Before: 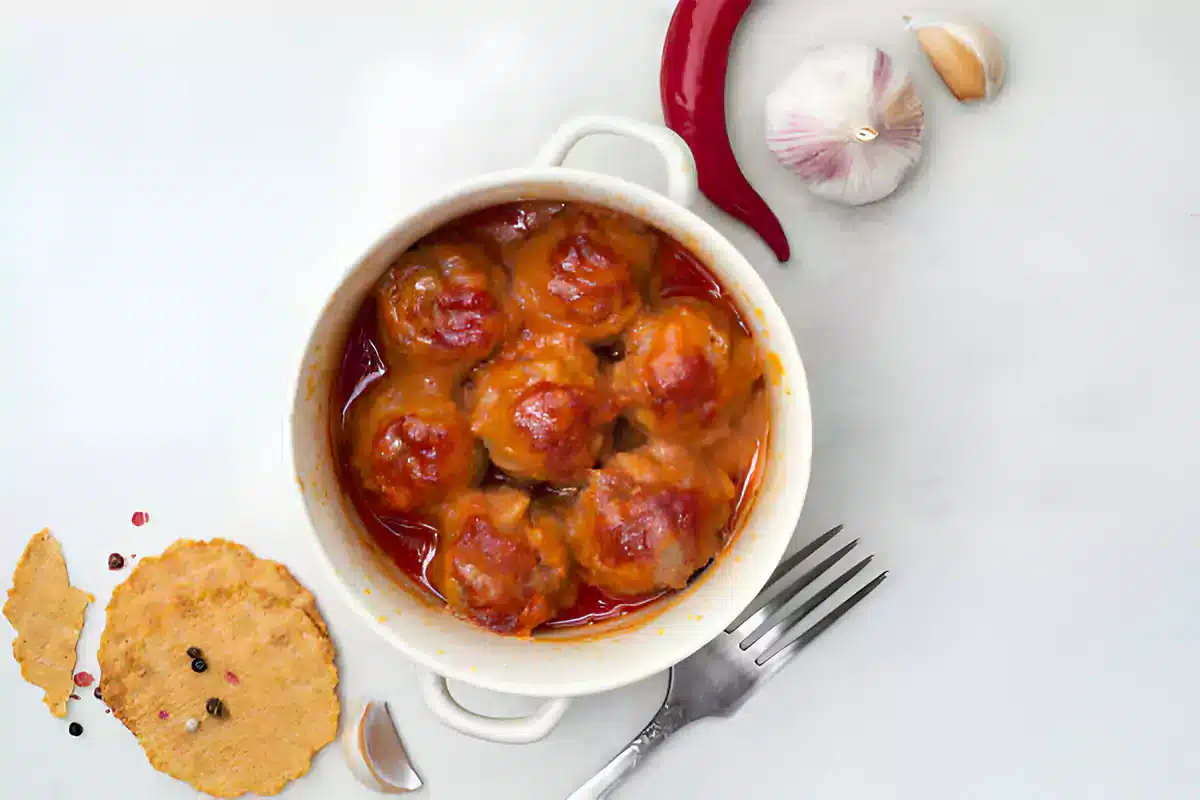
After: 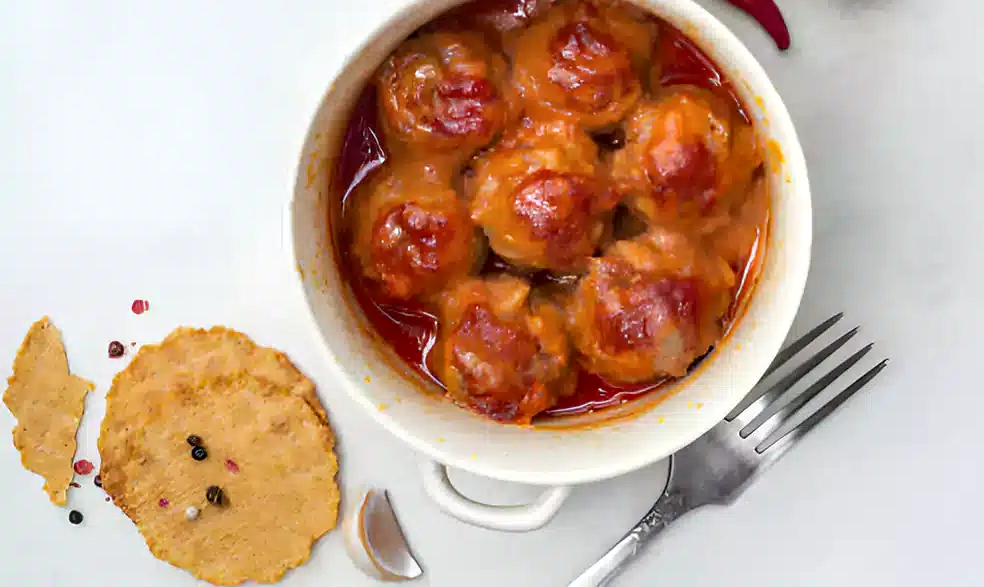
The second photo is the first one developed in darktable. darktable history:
local contrast: on, module defaults
crop: top 26.531%, right 17.959%
